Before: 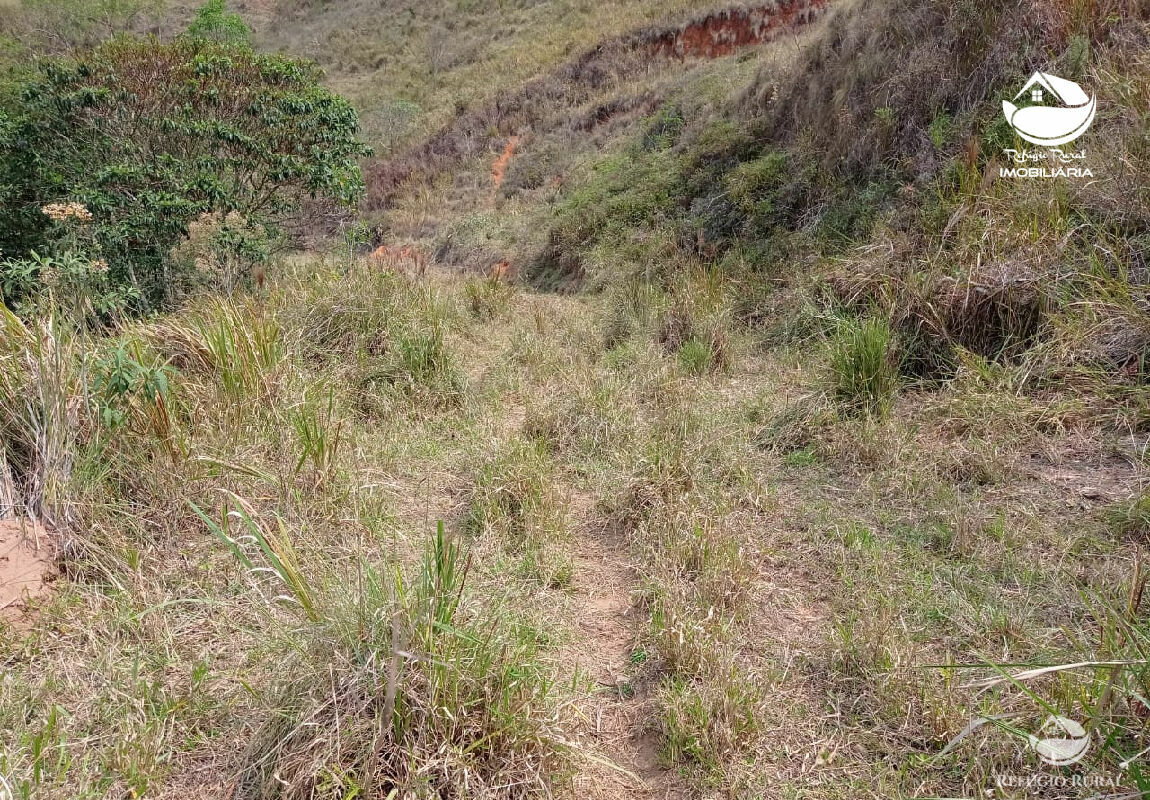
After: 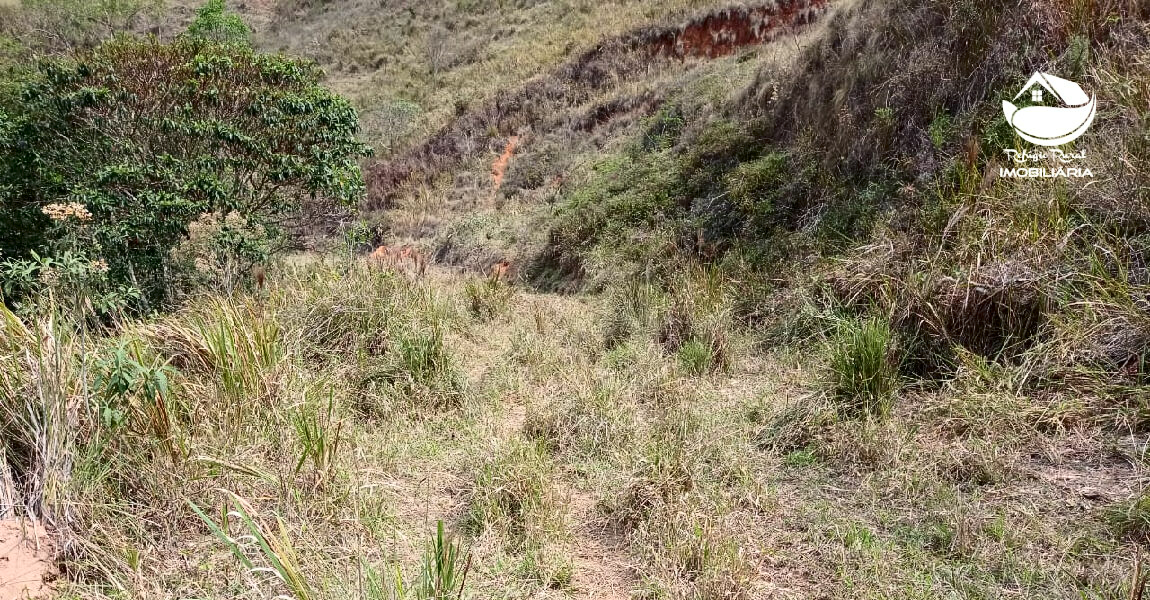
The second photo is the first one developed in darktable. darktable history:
crop: bottom 24.988%
contrast brightness saturation: contrast 0.28
